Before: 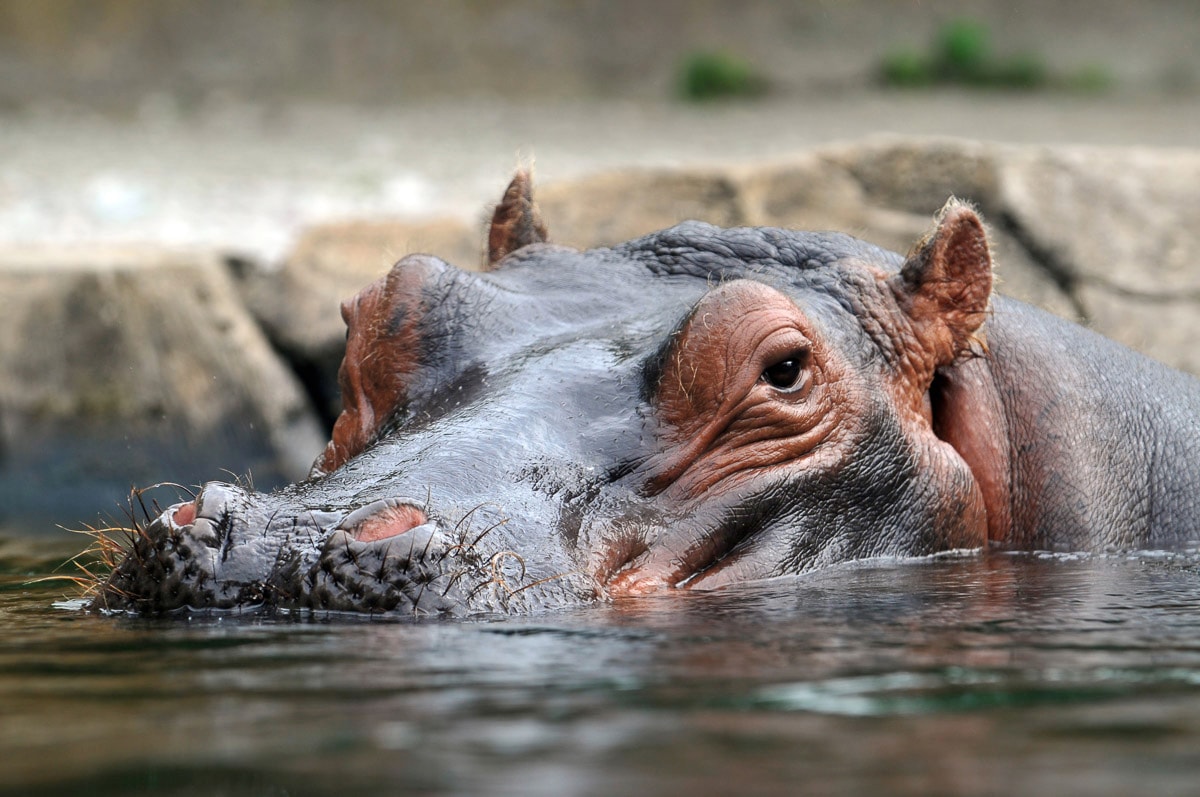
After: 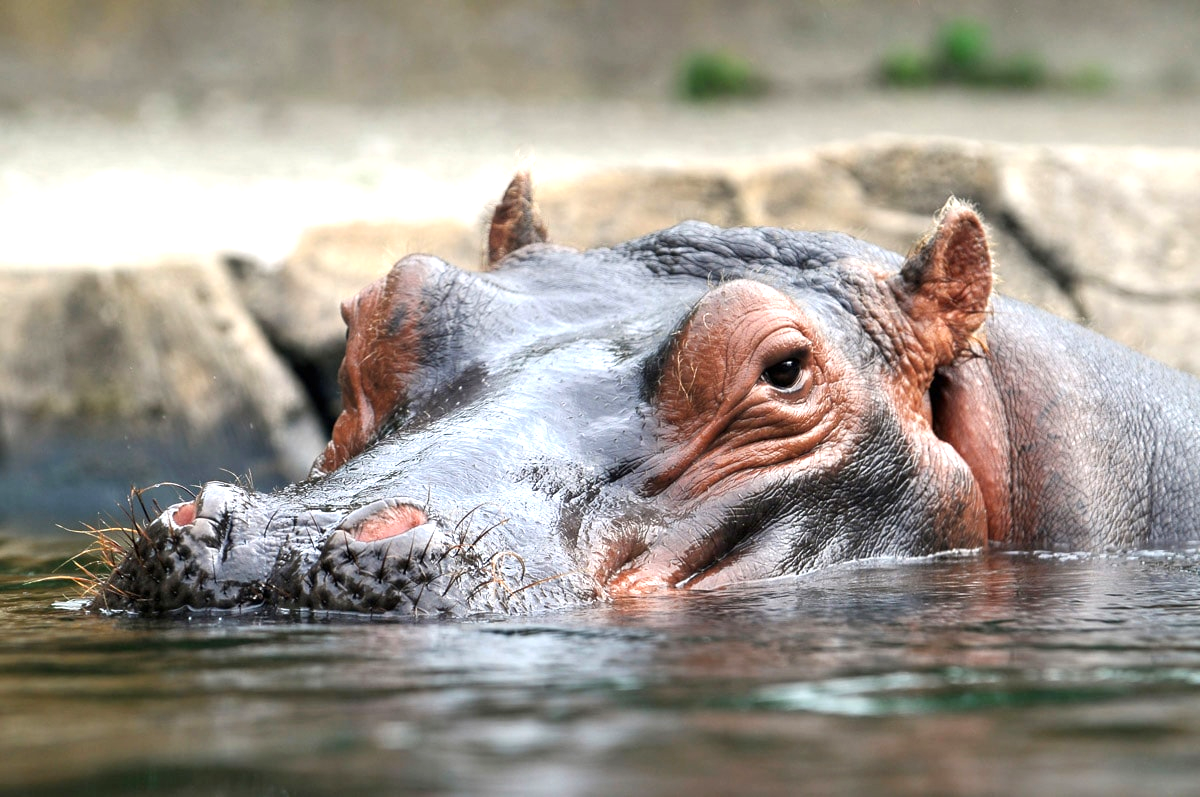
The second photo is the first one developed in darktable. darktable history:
exposure: exposure 0.648 EV, compensate highlight preservation false
